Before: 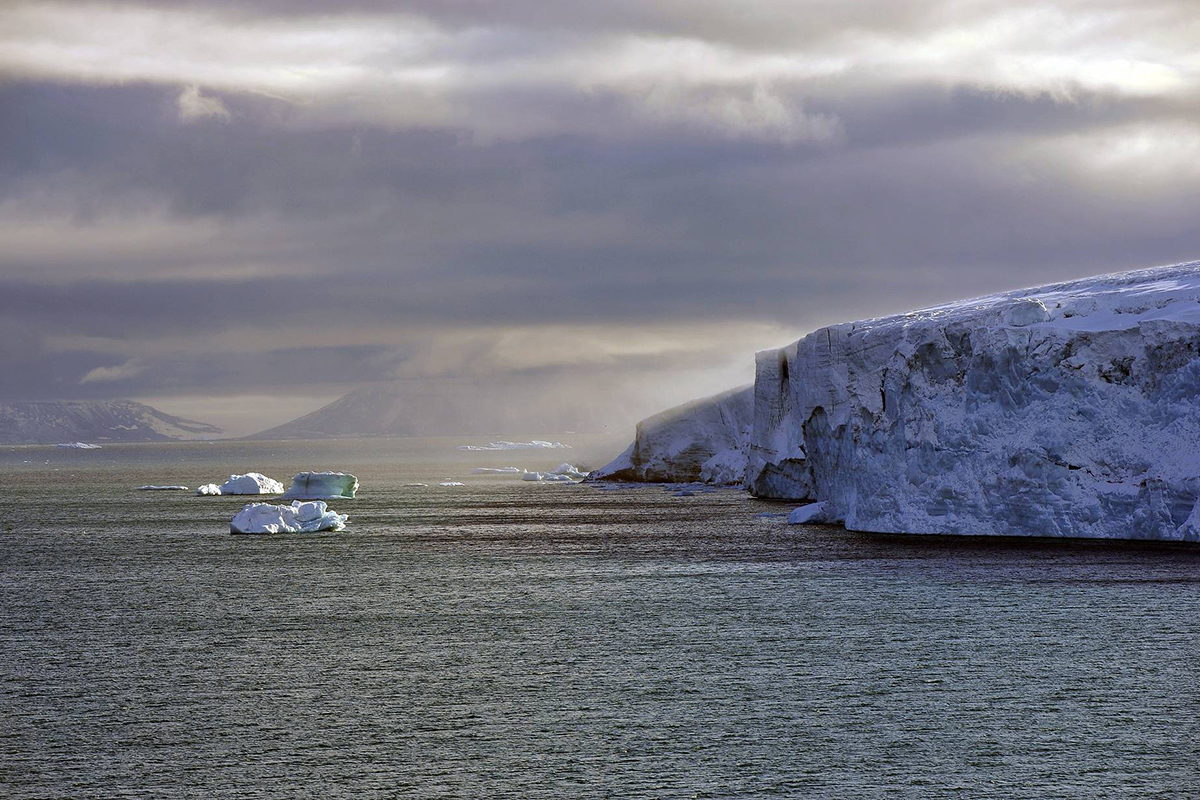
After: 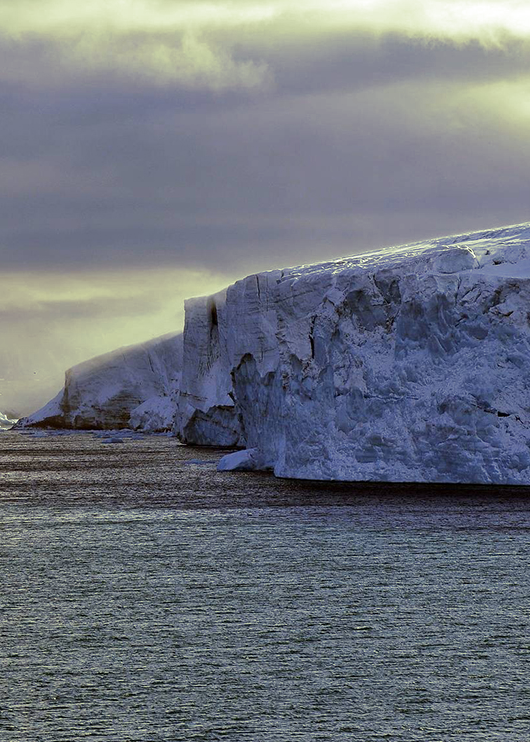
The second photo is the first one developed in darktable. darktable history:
crop: left 47.628%, top 6.643%, right 7.874%
split-toning: shadows › hue 290.82°, shadows › saturation 0.34, highlights › saturation 0.38, balance 0, compress 50%
